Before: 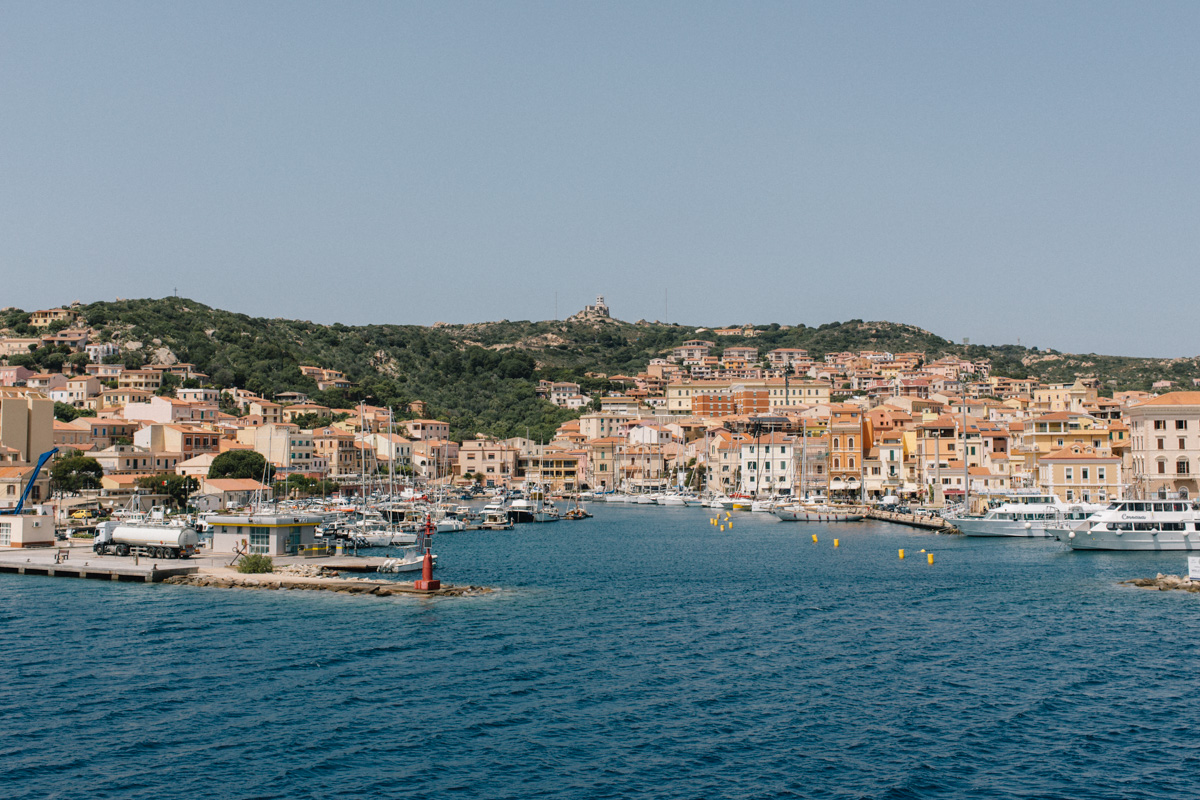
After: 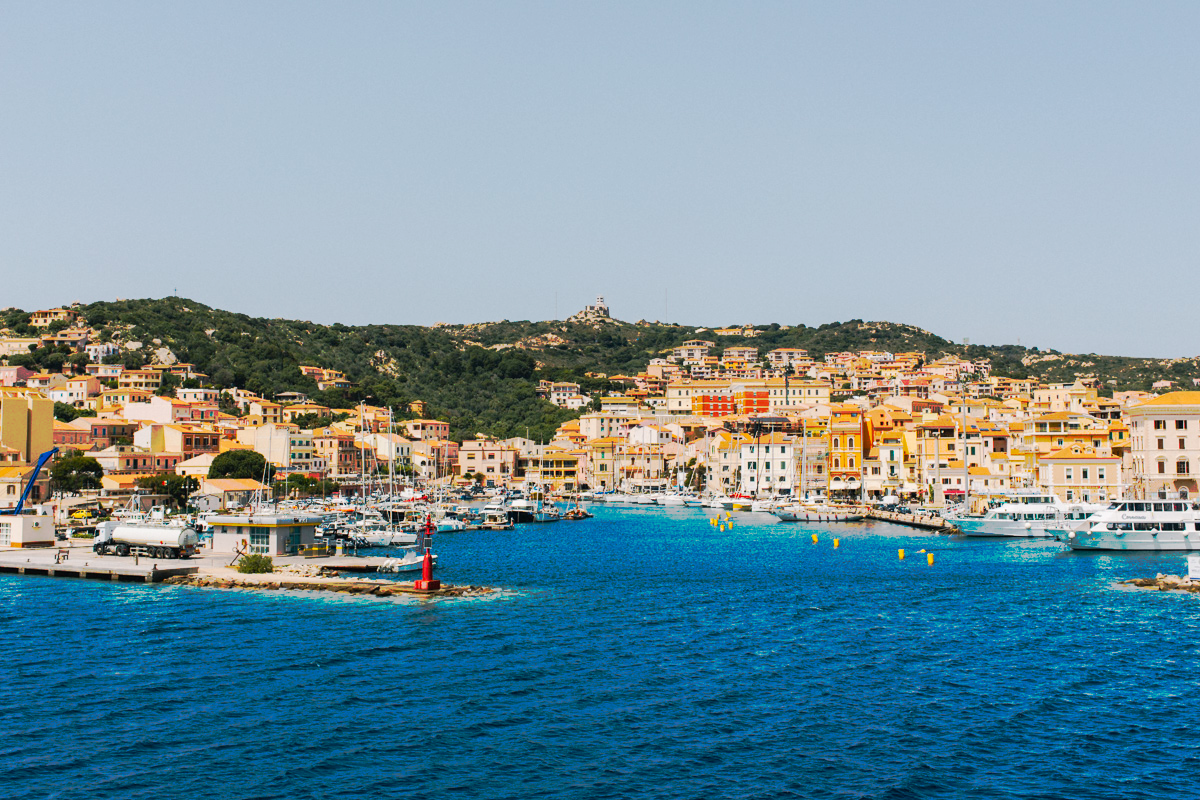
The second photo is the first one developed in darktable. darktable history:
color balance rgb: perceptual saturation grading › global saturation 25%, global vibrance 20%
tone curve: curves: ch0 [(0, 0) (0.003, 0.003) (0.011, 0.011) (0.025, 0.024) (0.044, 0.043) (0.069, 0.067) (0.1, 0.096) (0.136, 0.131) (0.177, 0.171) (0.224, 0.216) (0.277, 0.267) (0.335, 0.323) (0.399, 0.384) (0.468, 0.451) (0.543, 0.678) (0.623, 0.734) (0.709, 0.795) (0.801, 0.859) (0.898, 0.928) (1, 1)], preserve colors none
